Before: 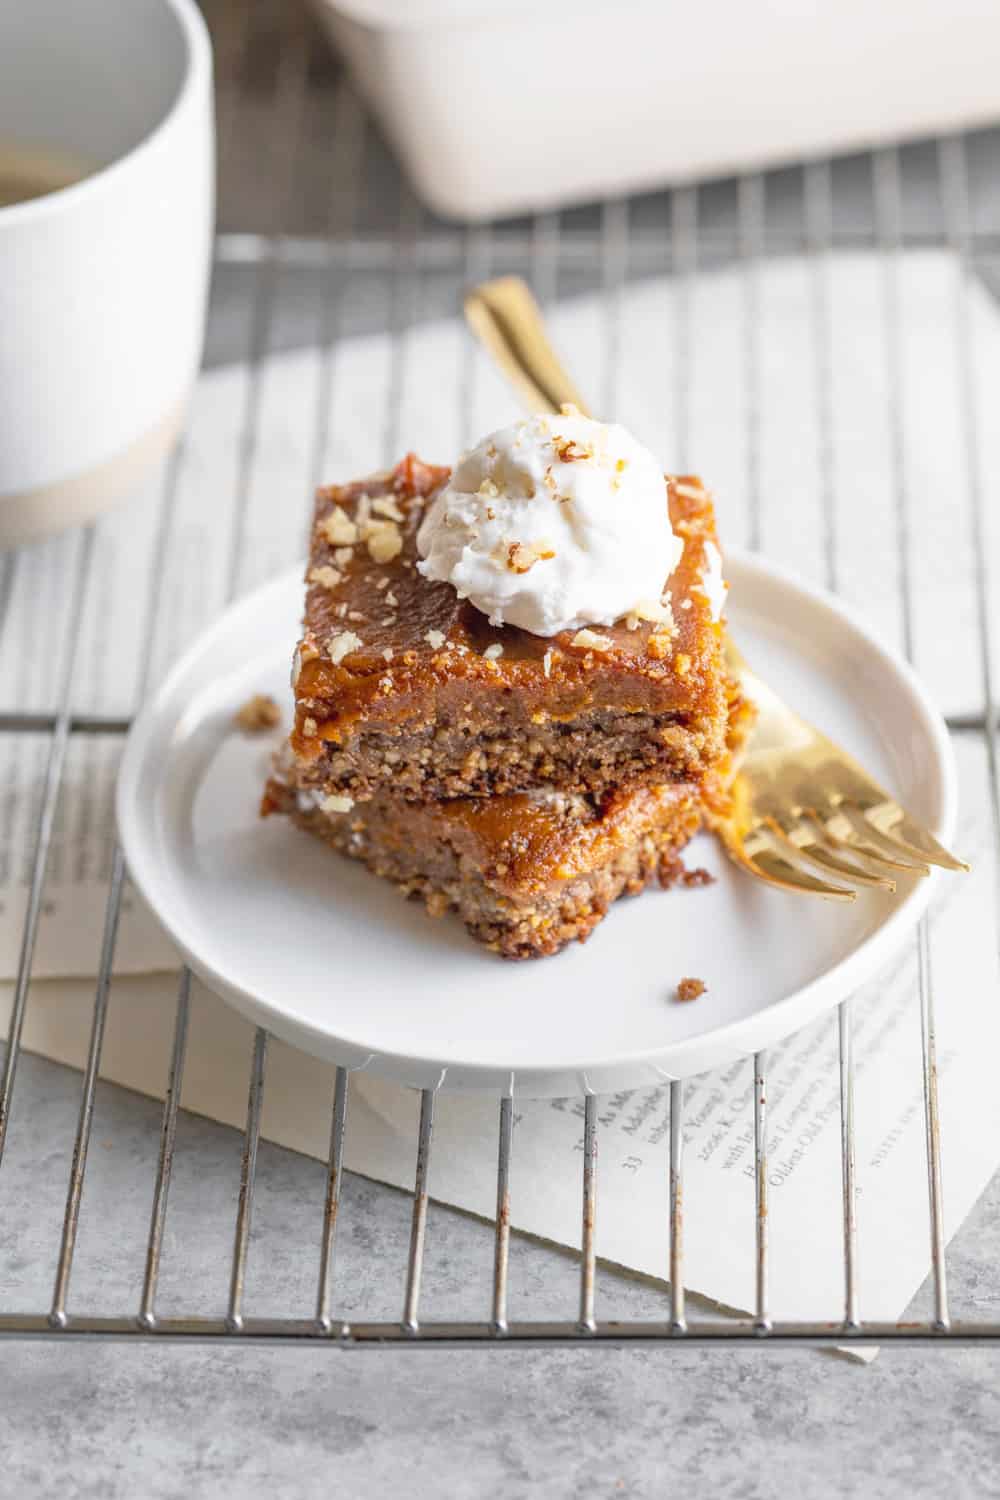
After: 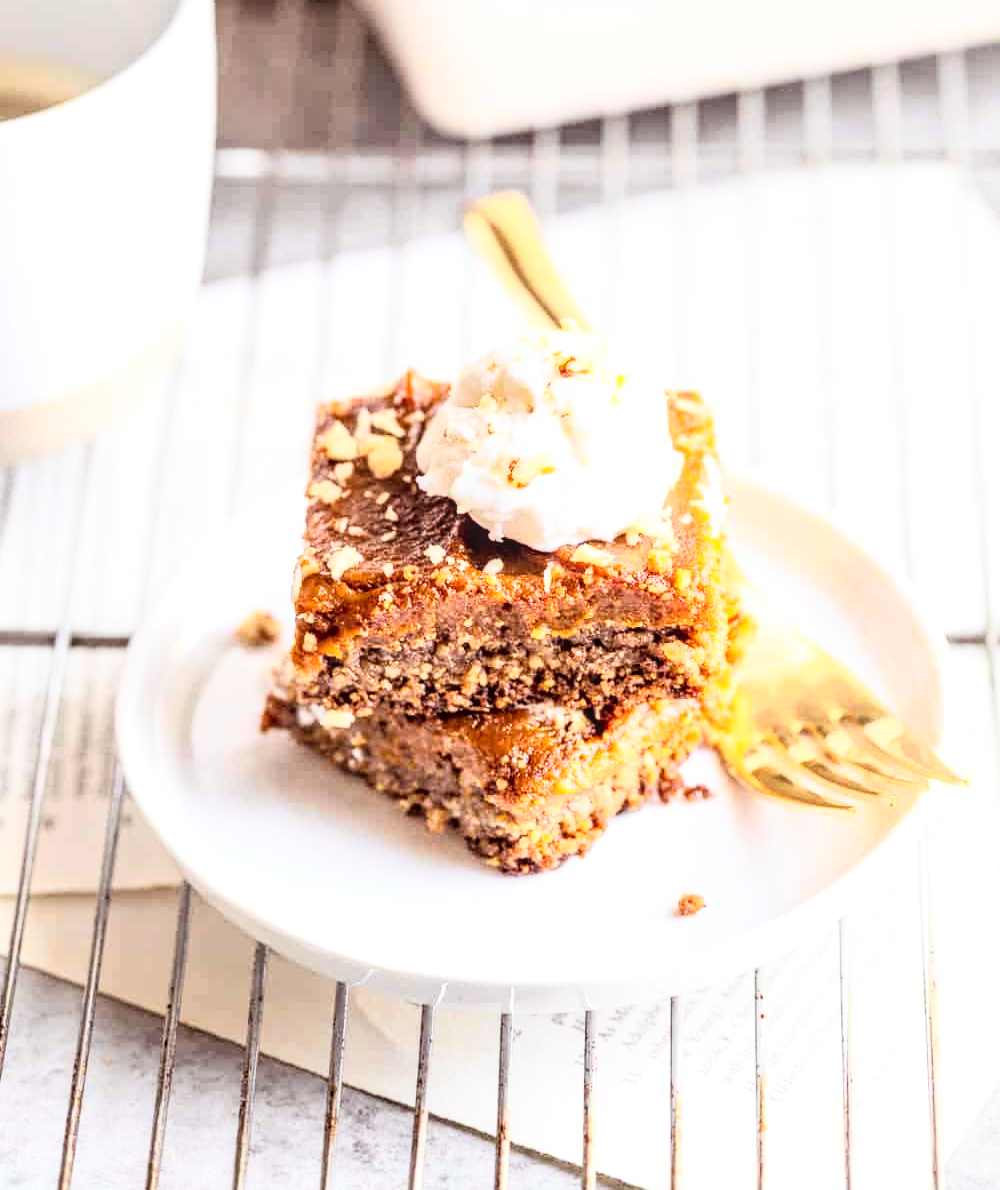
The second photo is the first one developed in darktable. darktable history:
rgb curve: curves: ch0 [(0, 0) (0.21, 0.15) (0.24, 0.21) (0.5, 0.75) (0.75, 0.96) (0.89, 0.99) (1, 1)]; ch1 [(0, 0.02) (0.21, 0.13) (0.25, 0.2) (0.5, 0.67) (0.75, 0.9) (0.89, 0.97) (1, 1)]; ch2 [(0, 0.02) (0.21, 0.13) (0.25, 0.2) (0.5, 0.67) (0.75, 0.9) (0.89, 0.97) (1, 1)], compensate middle gray true
local contrast: on, module defaults
rgb levels: mode RGB, independent channels, levels [[0, 0.474, 1], [0, 0.5, 1], [0, 0.5, 1]]
crop and rotate: top 5.667%, bottom 14.937%
